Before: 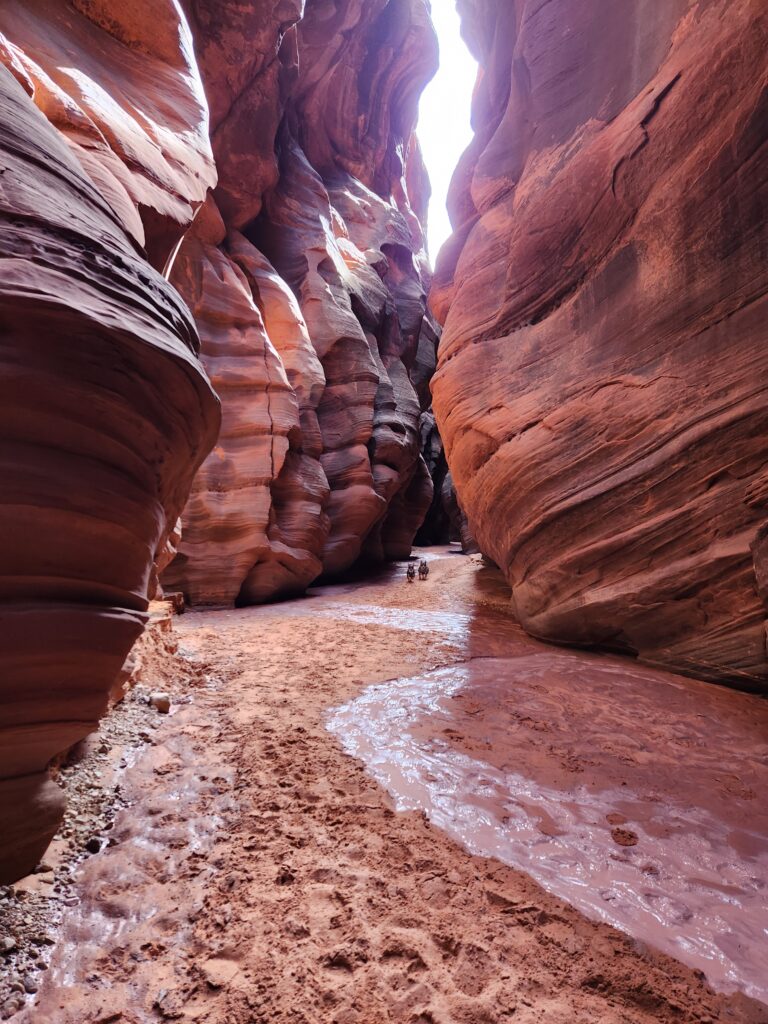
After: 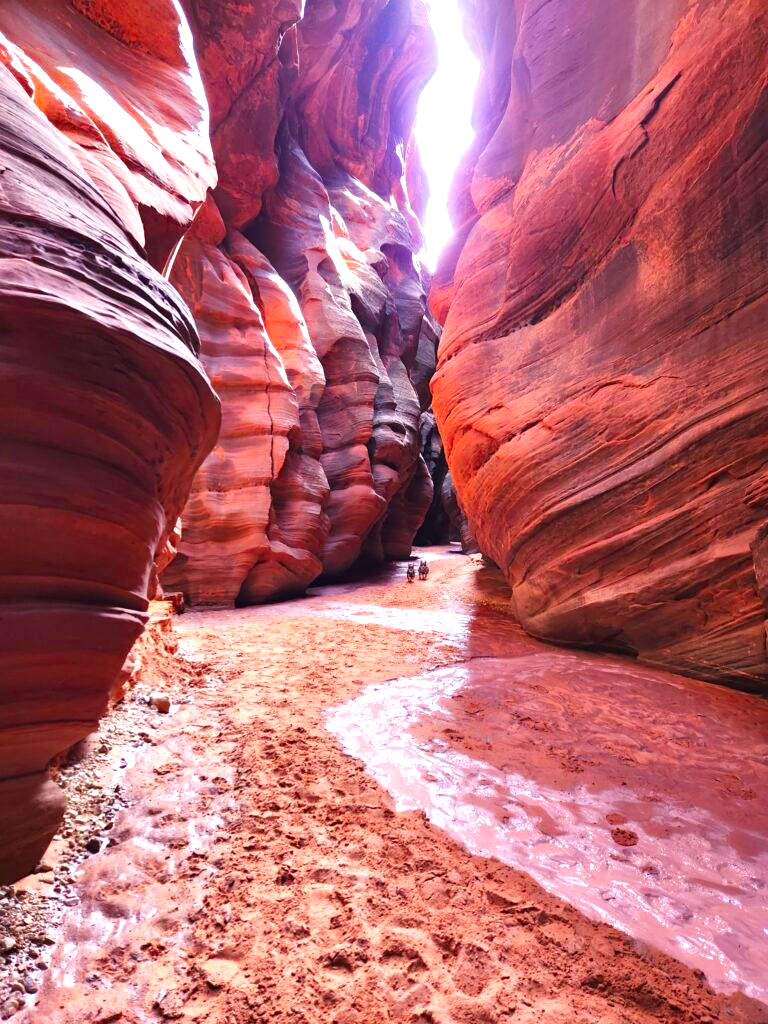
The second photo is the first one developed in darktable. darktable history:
exposure: black level correction 0, exposure 1.1 EV, compensate highlight preservation false
color zones: curves: ch0 [(0, 0.425) (0.143, 0.422) (0.286, 0.42) (0.429, 0.419) (0.571, 0.419) (0.714, 0.42) (0.857, 0.422) (1, 0.425)]; ch1 [(0, 0.666) (0.143, 0.669) (0.286, 0.671) (0.429, 0.67) (0.571, 0.67) (0.714, 0.67) (0.857, 0.67) (1, 0.666)]
